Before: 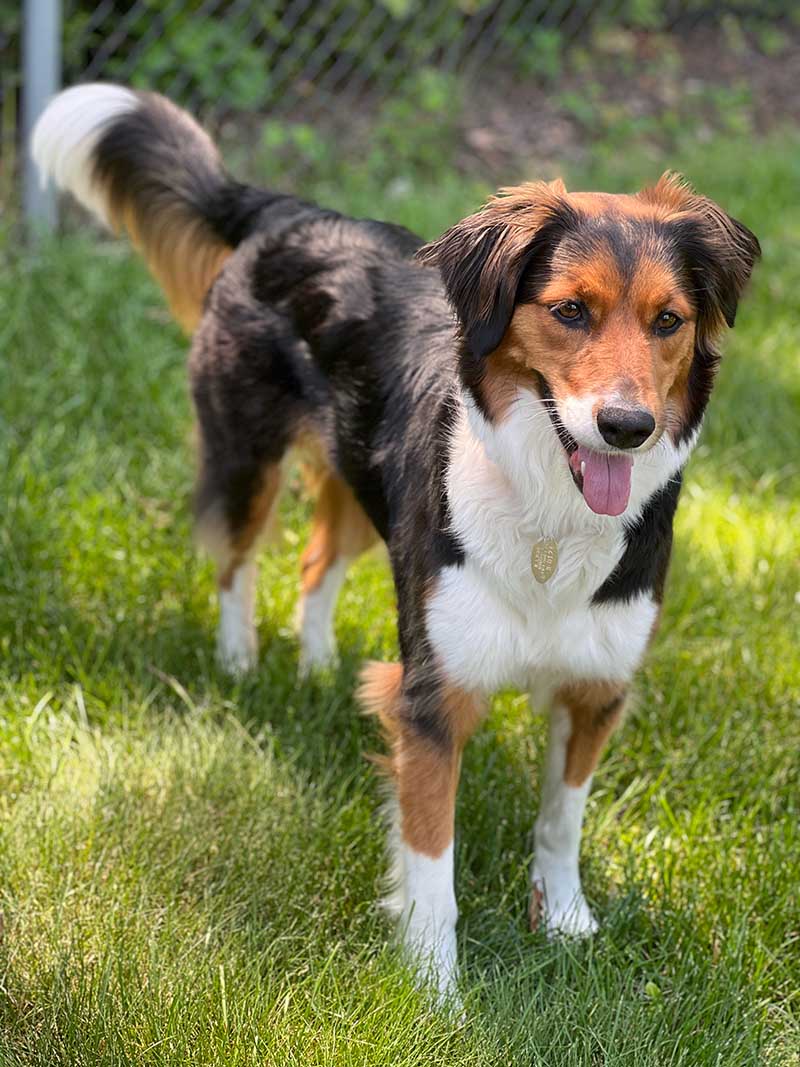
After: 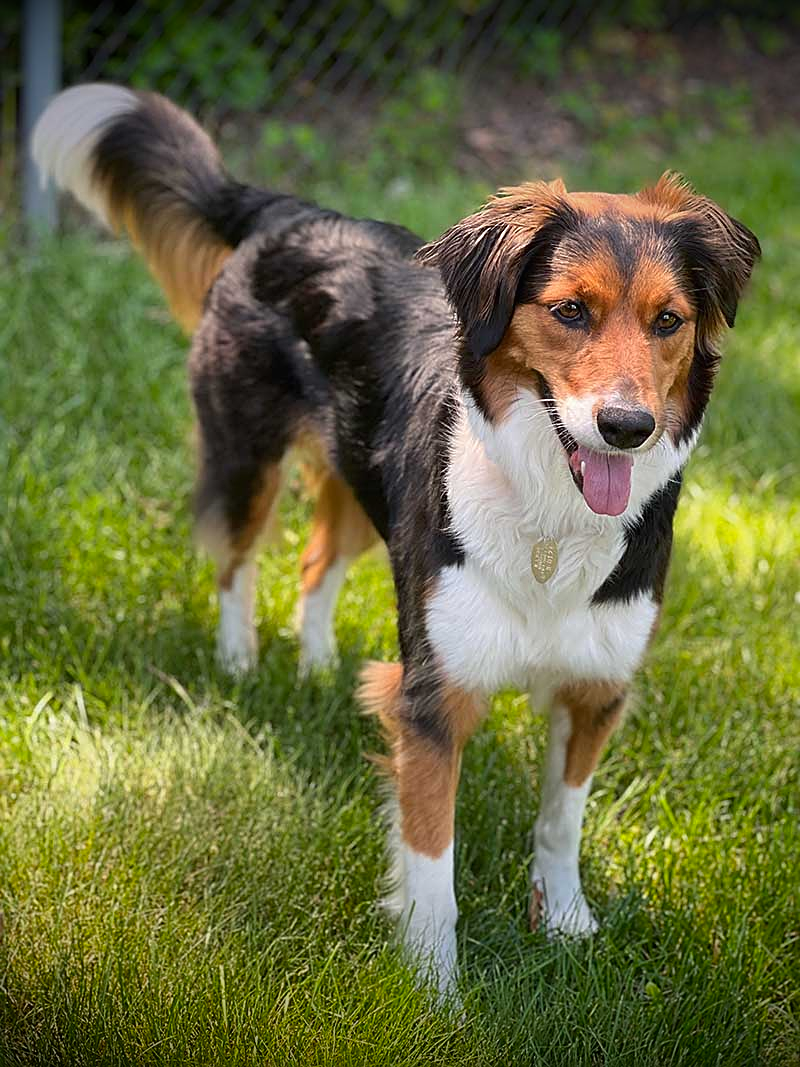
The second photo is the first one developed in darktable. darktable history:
contrast brightness saturation: contrast -0.02, brightness -0.01, saturation 0.03
sharpen: on, module defaults
vignetting: fall-off start 98.29%, fall-off radius 100%, brightness -1, saturation 0.5, width/height ratio 1.428
